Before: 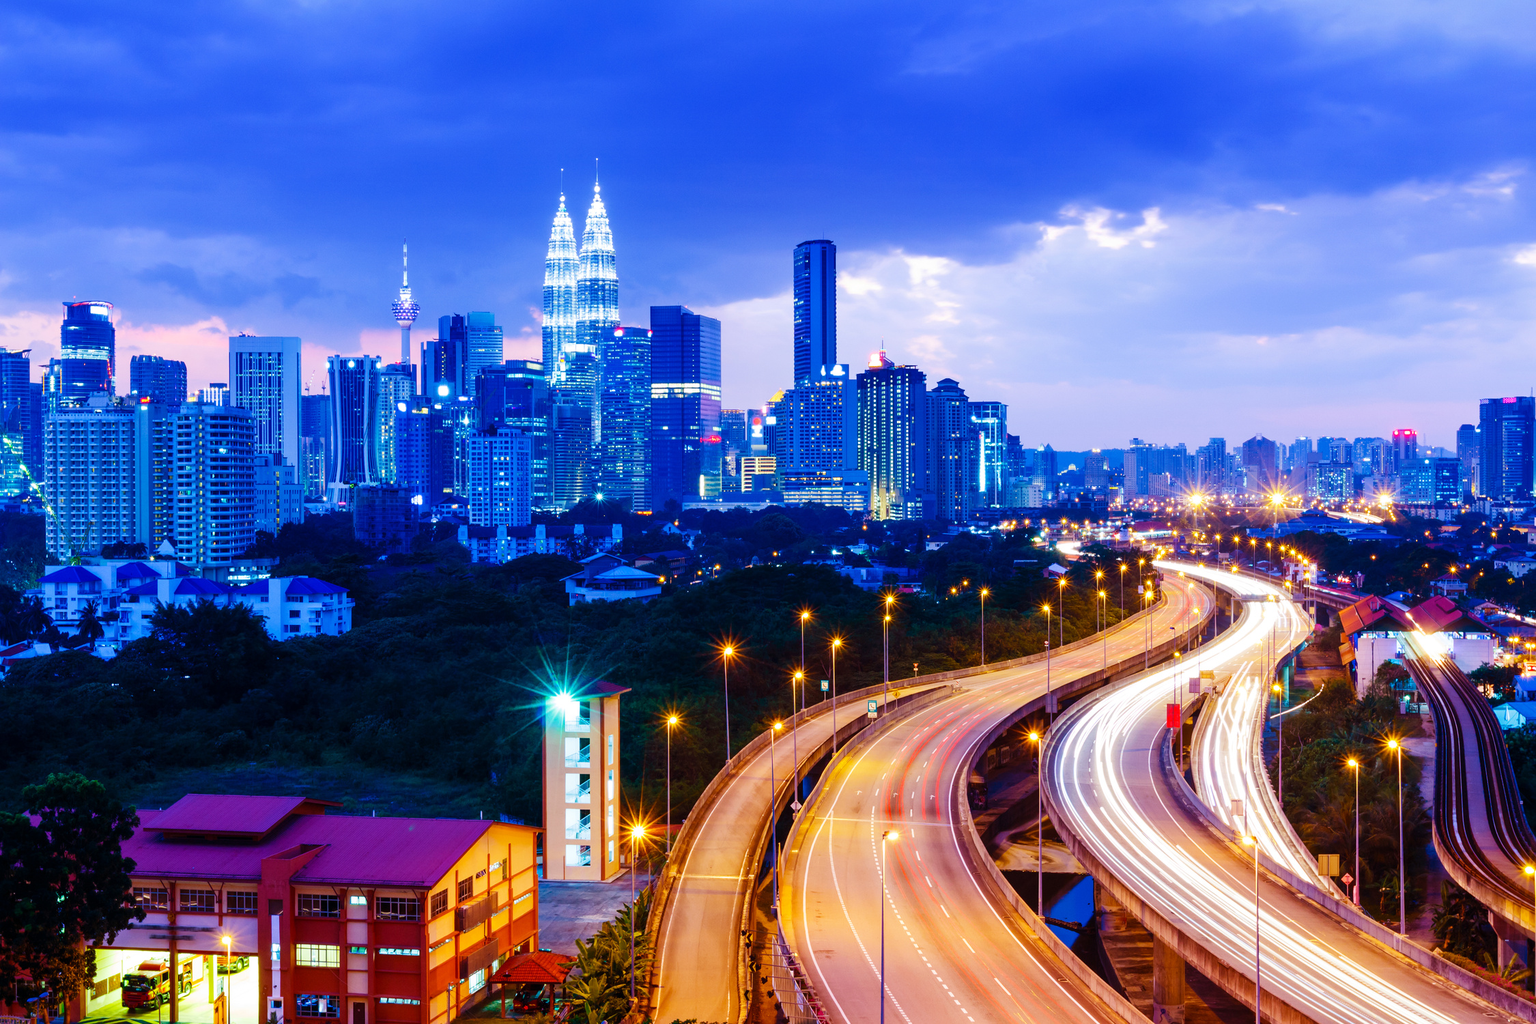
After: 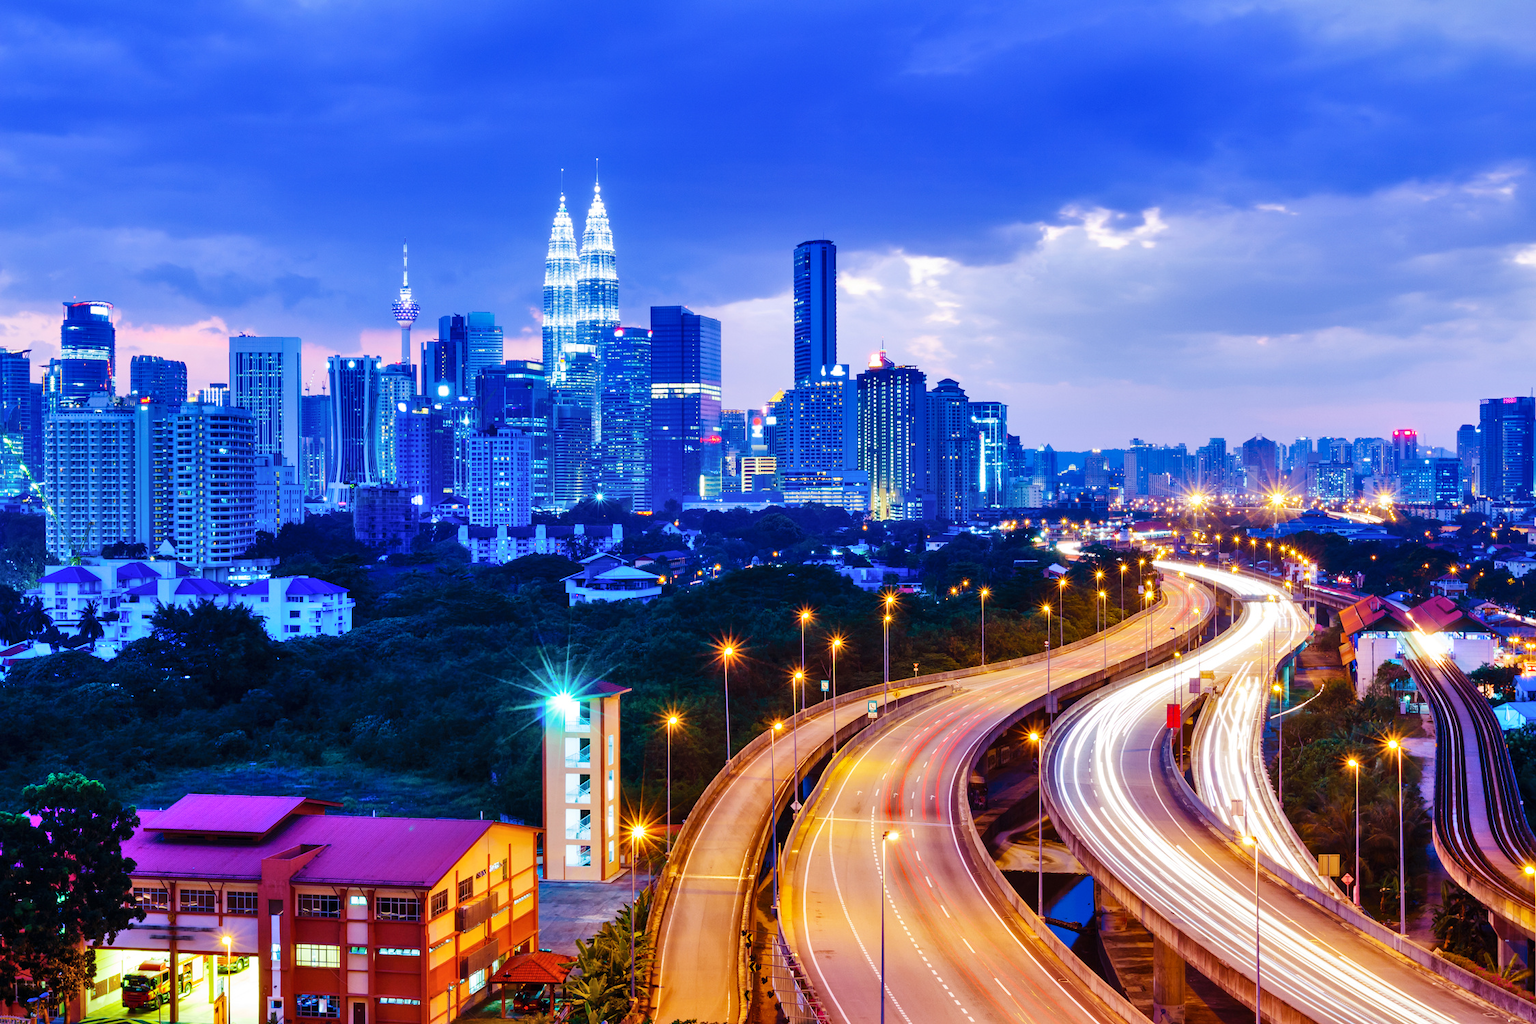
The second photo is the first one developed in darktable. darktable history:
shadows and highlights: shadows 60.8, highlights -60.31, soften with gaussian
